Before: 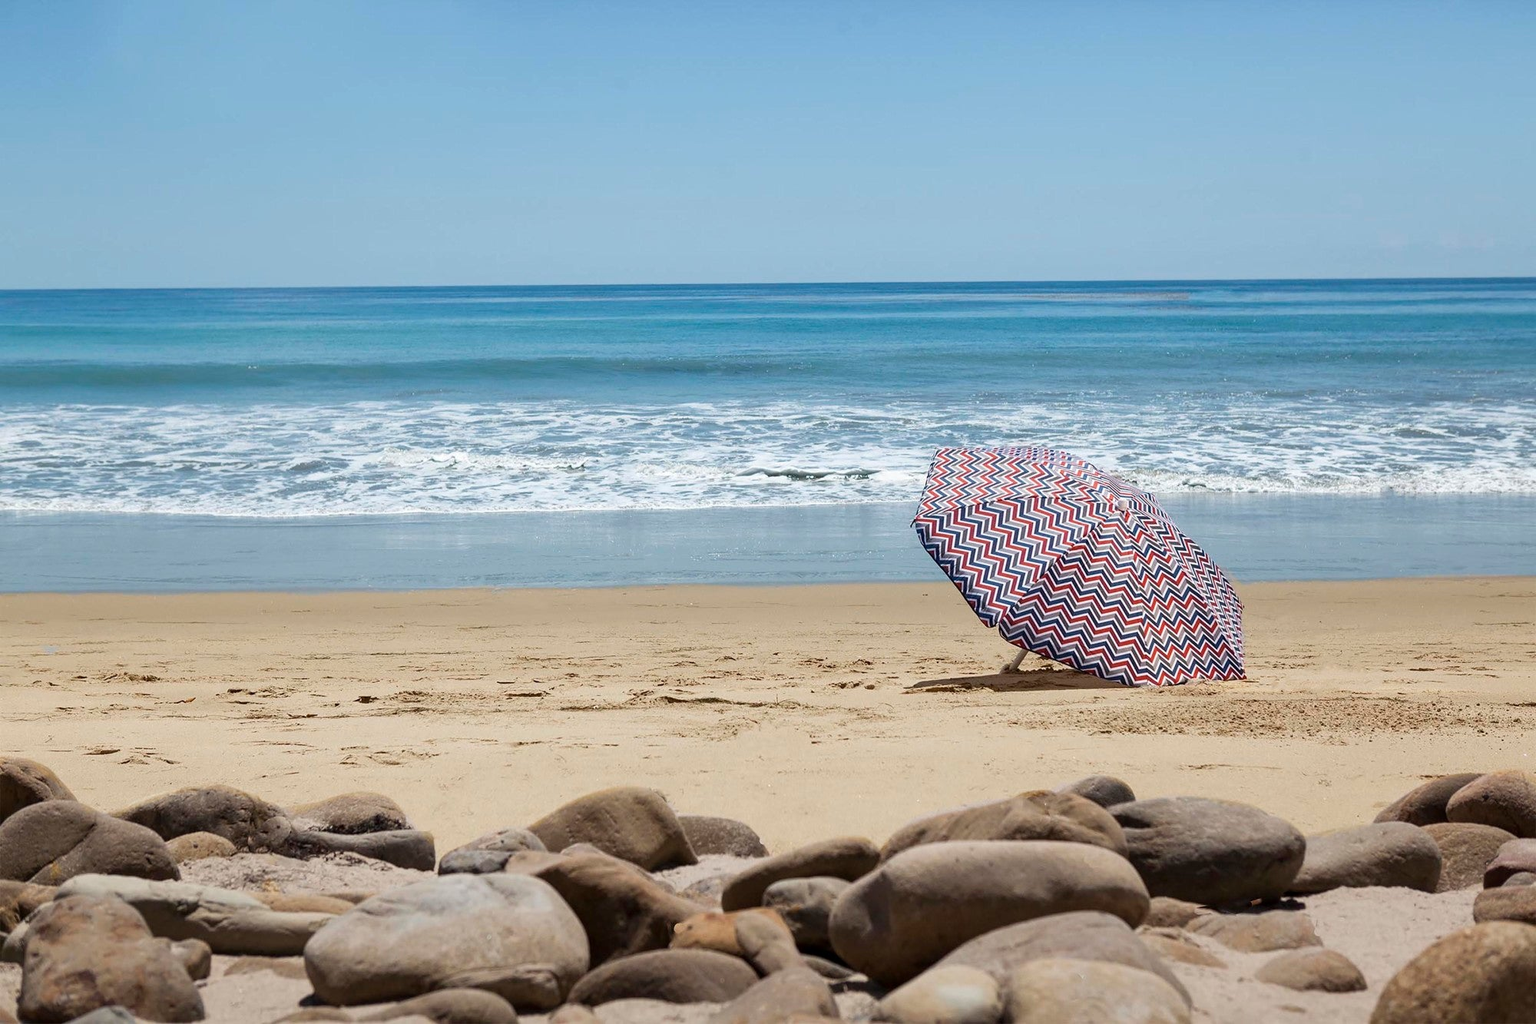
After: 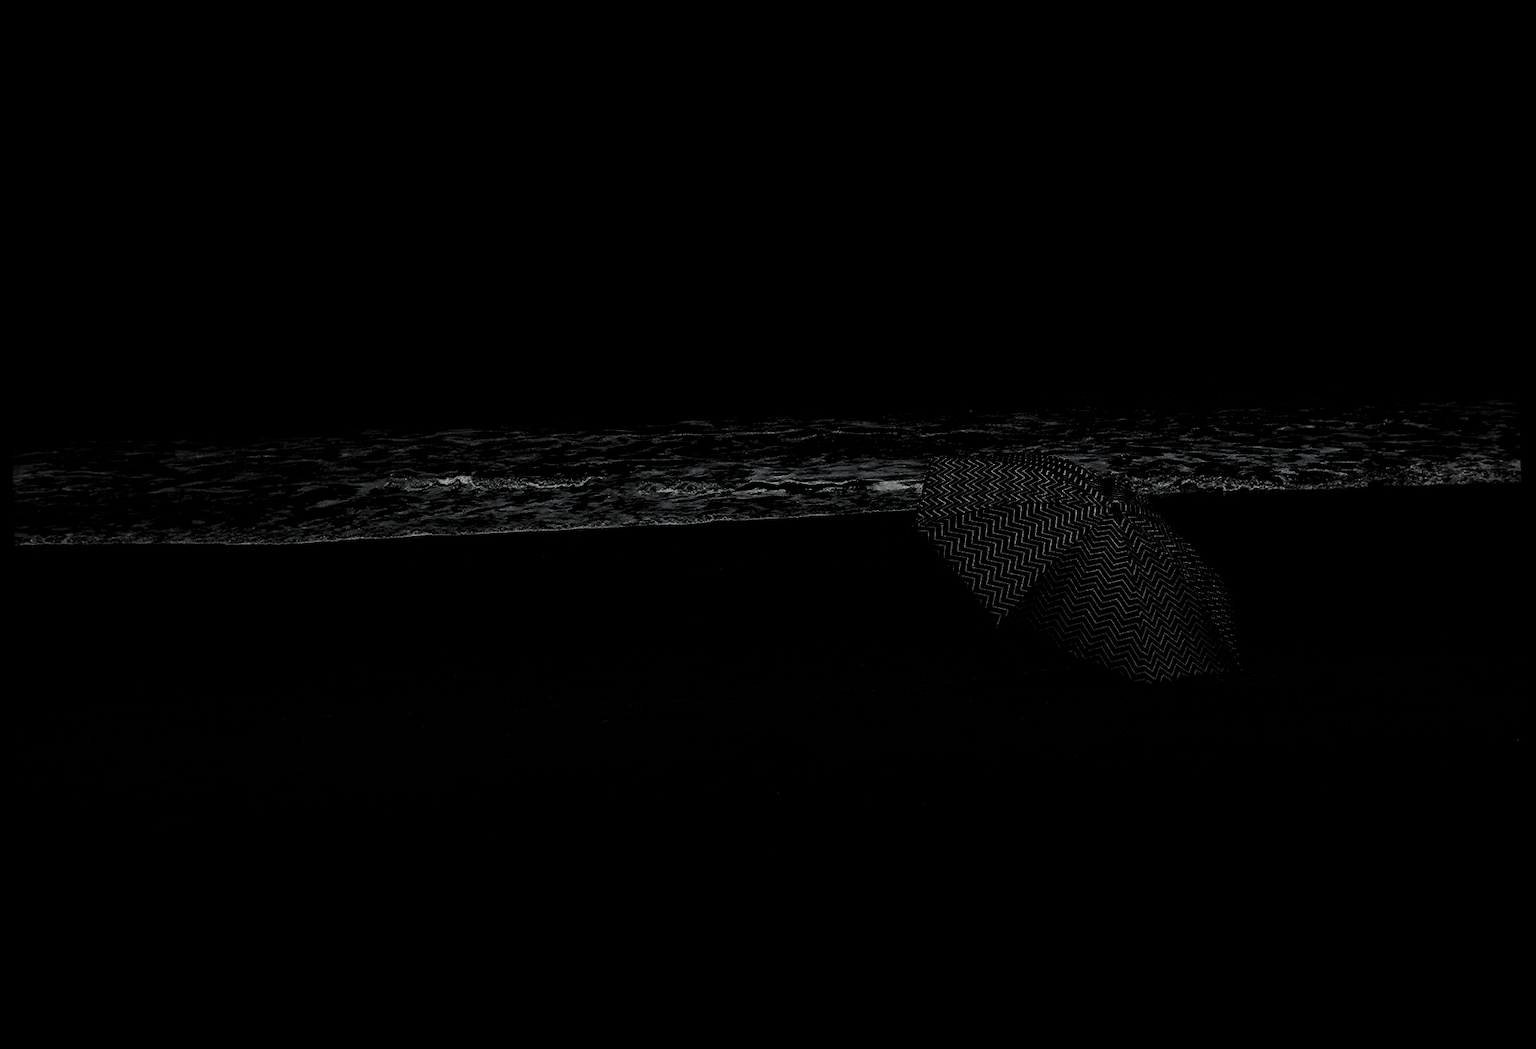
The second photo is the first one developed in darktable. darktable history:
graduated density: rotation -180°, offset 27.42
levels: levels [0.721, 0.937, 0.997]
rotate and perspective: rotation -1.75°, automatic cropping off
vignetting: on, module defaults
